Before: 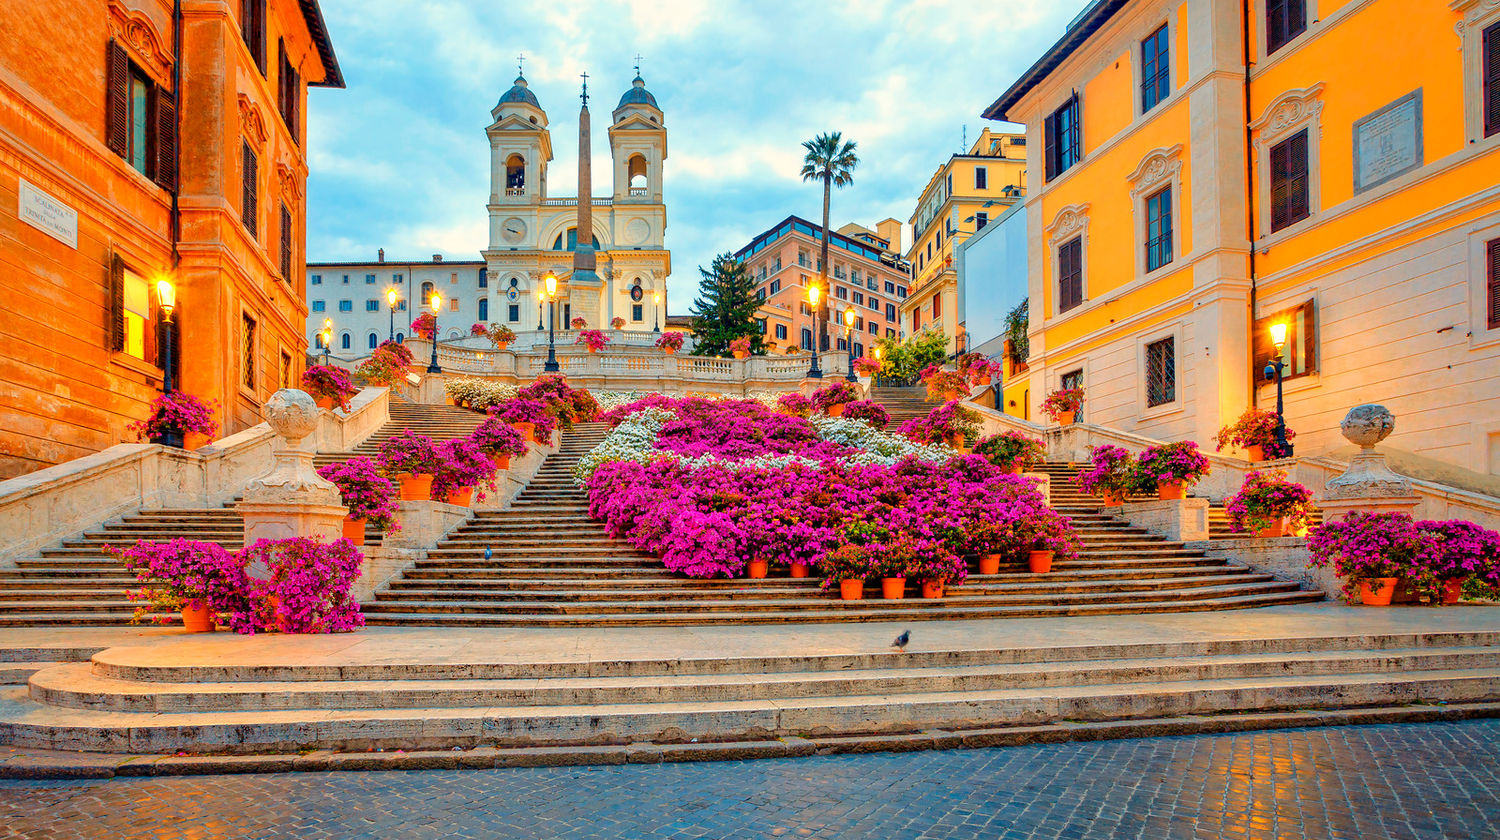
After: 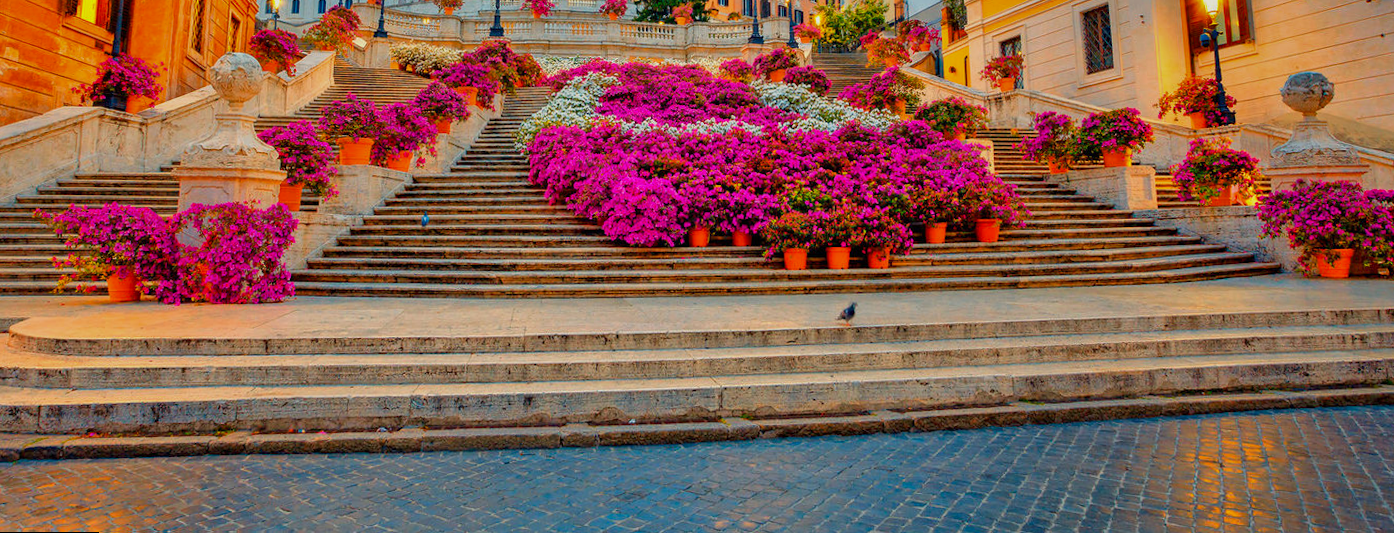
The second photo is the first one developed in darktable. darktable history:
crop and rotate: top 36.435%
shadows and highlights: shadows 80.73, white point adjustment -9.07, highlights -61.46, soften with gaussian
rotate and perspective: rotation 0.215°, lens shift (vertical) -0.139, crop left 0.069, crop right 0.939, crop top 0.002, crop bottom 0.996
